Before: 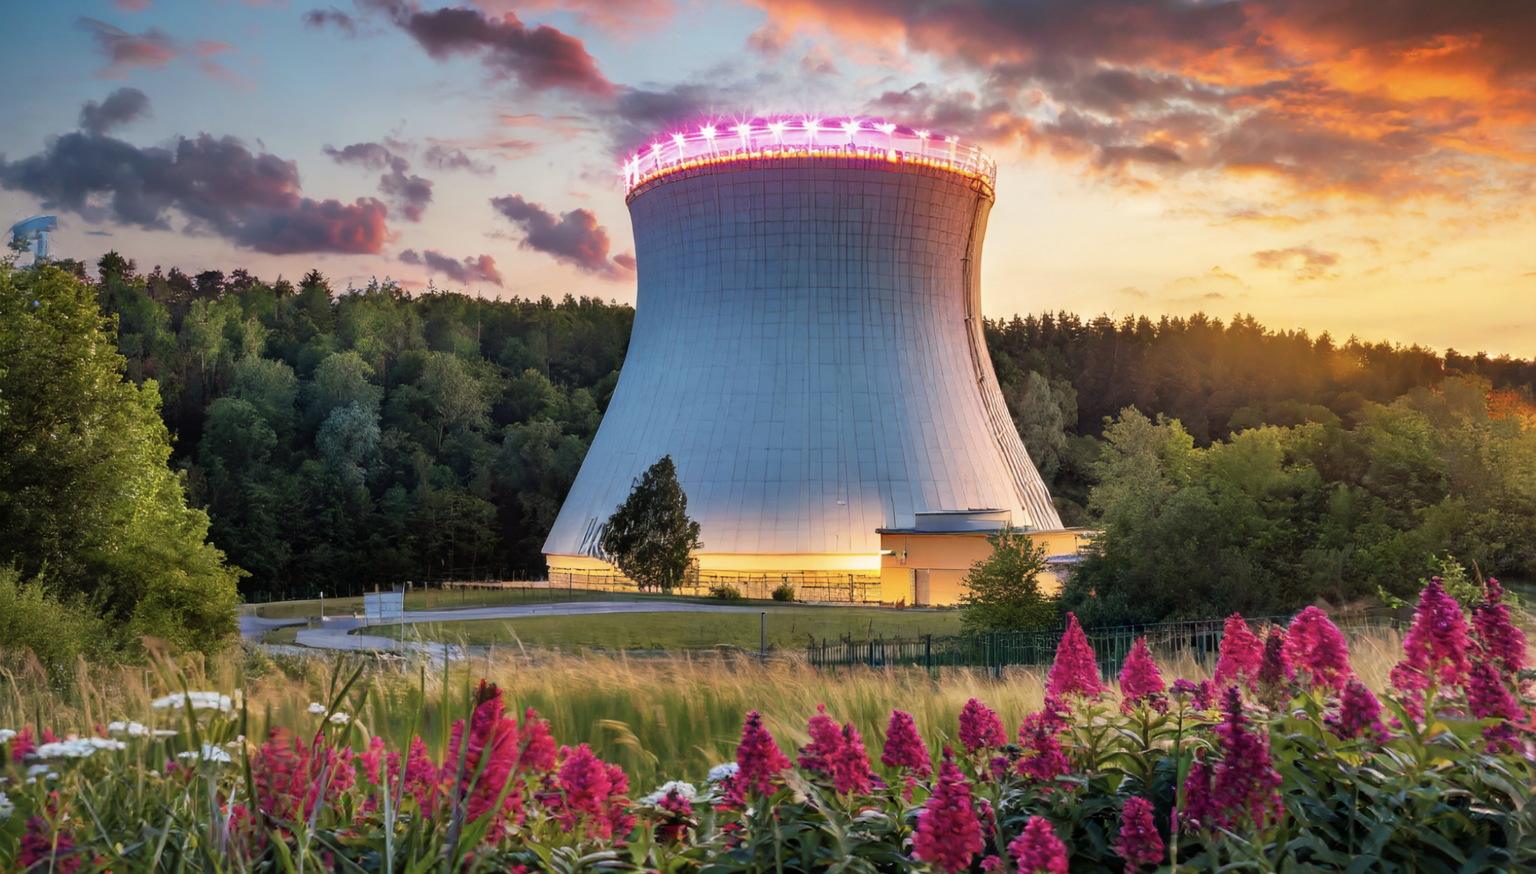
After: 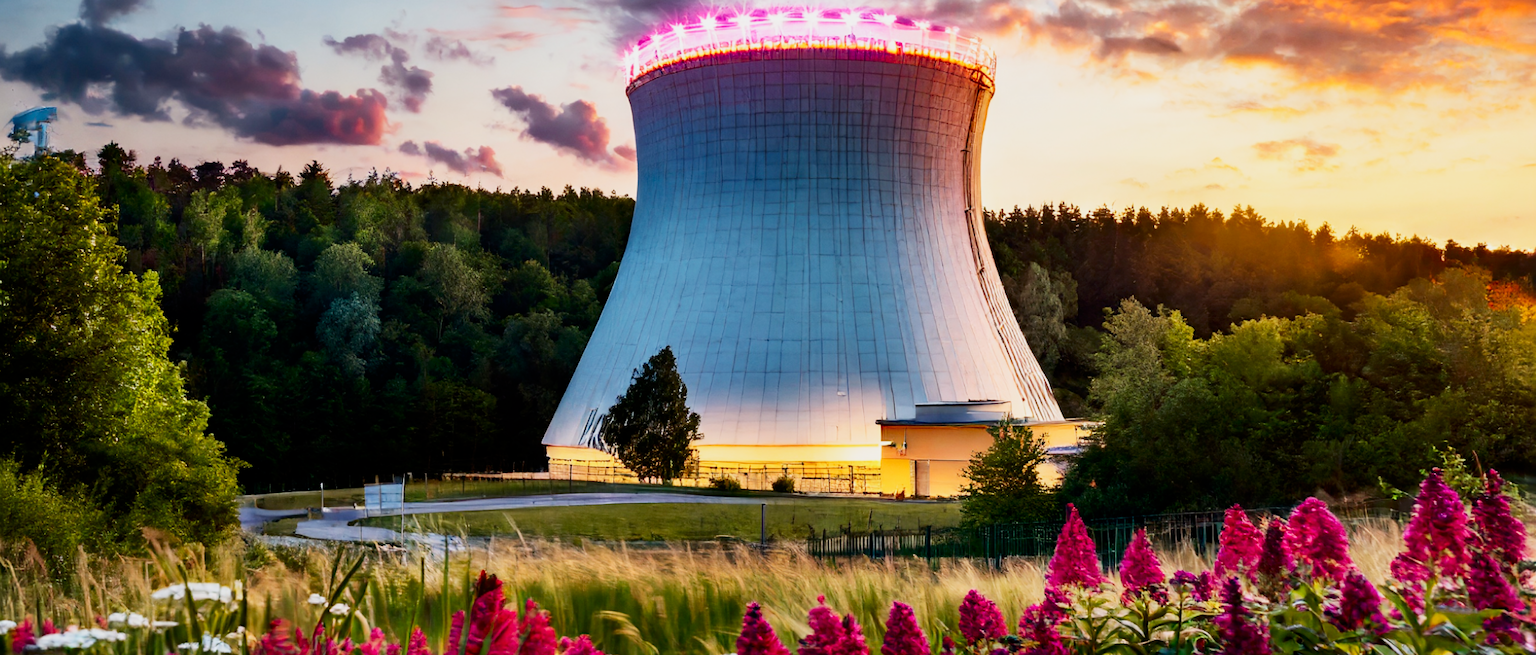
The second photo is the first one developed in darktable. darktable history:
contrast brightness saturation: contrast 0.22
crop and rotate: top 12.5%, bottom 12.5%
filmic rgb: black relative exposure -16 EV, white relative exposure 5.31 EV, hardness 5.9, contrast 1.25, preserve chrominance no, color science v5 (2021)
